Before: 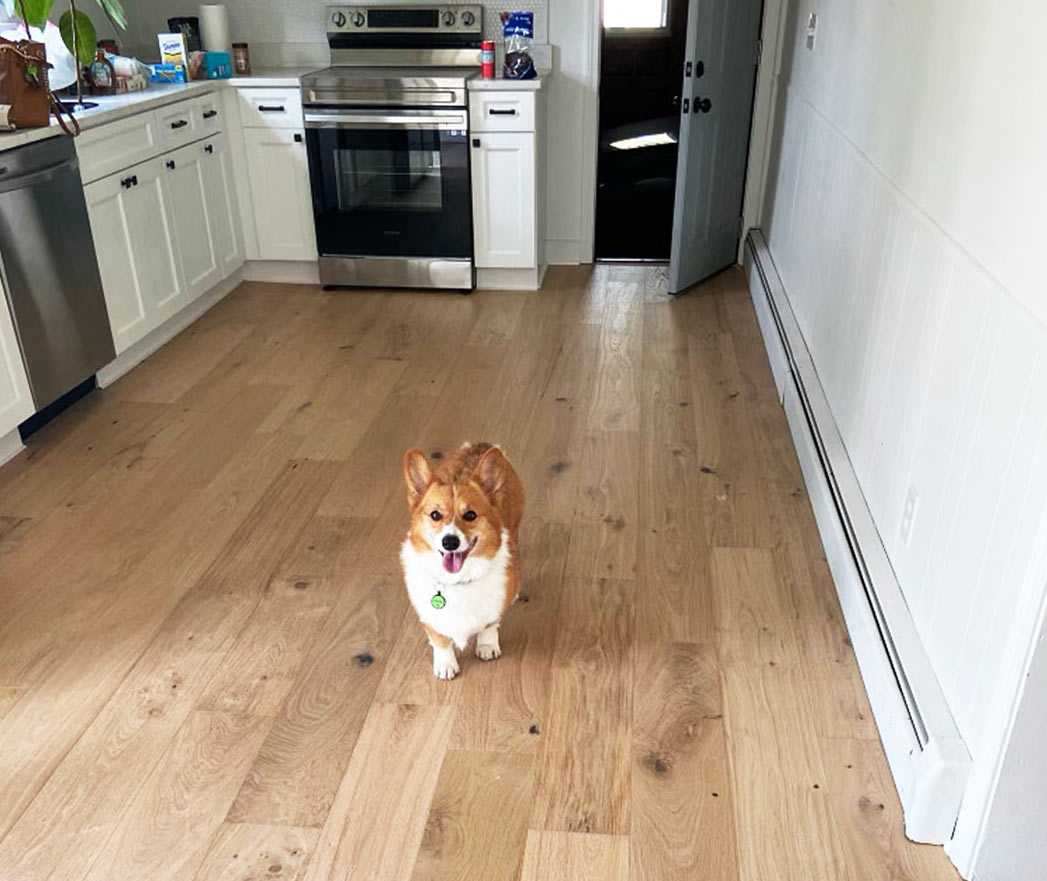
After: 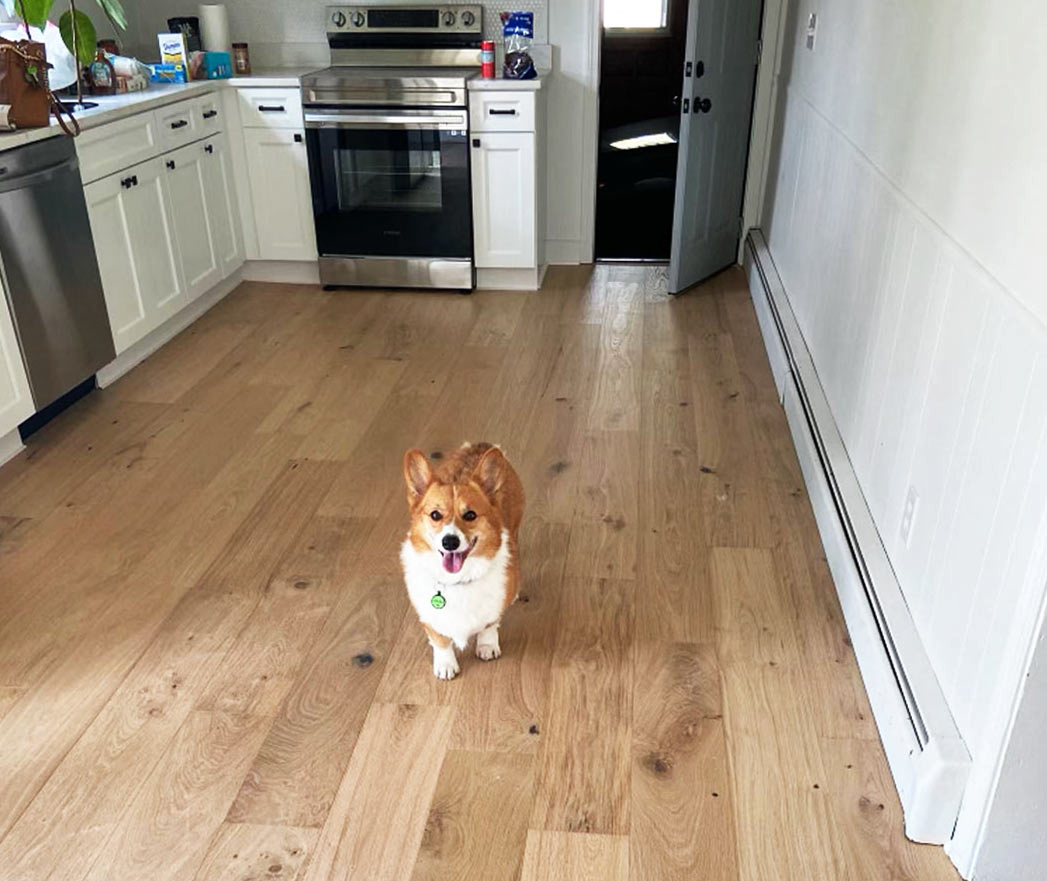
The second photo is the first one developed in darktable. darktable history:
shadows and highlights: shadows 32.3, highlights -32.92, soften with gaussian
